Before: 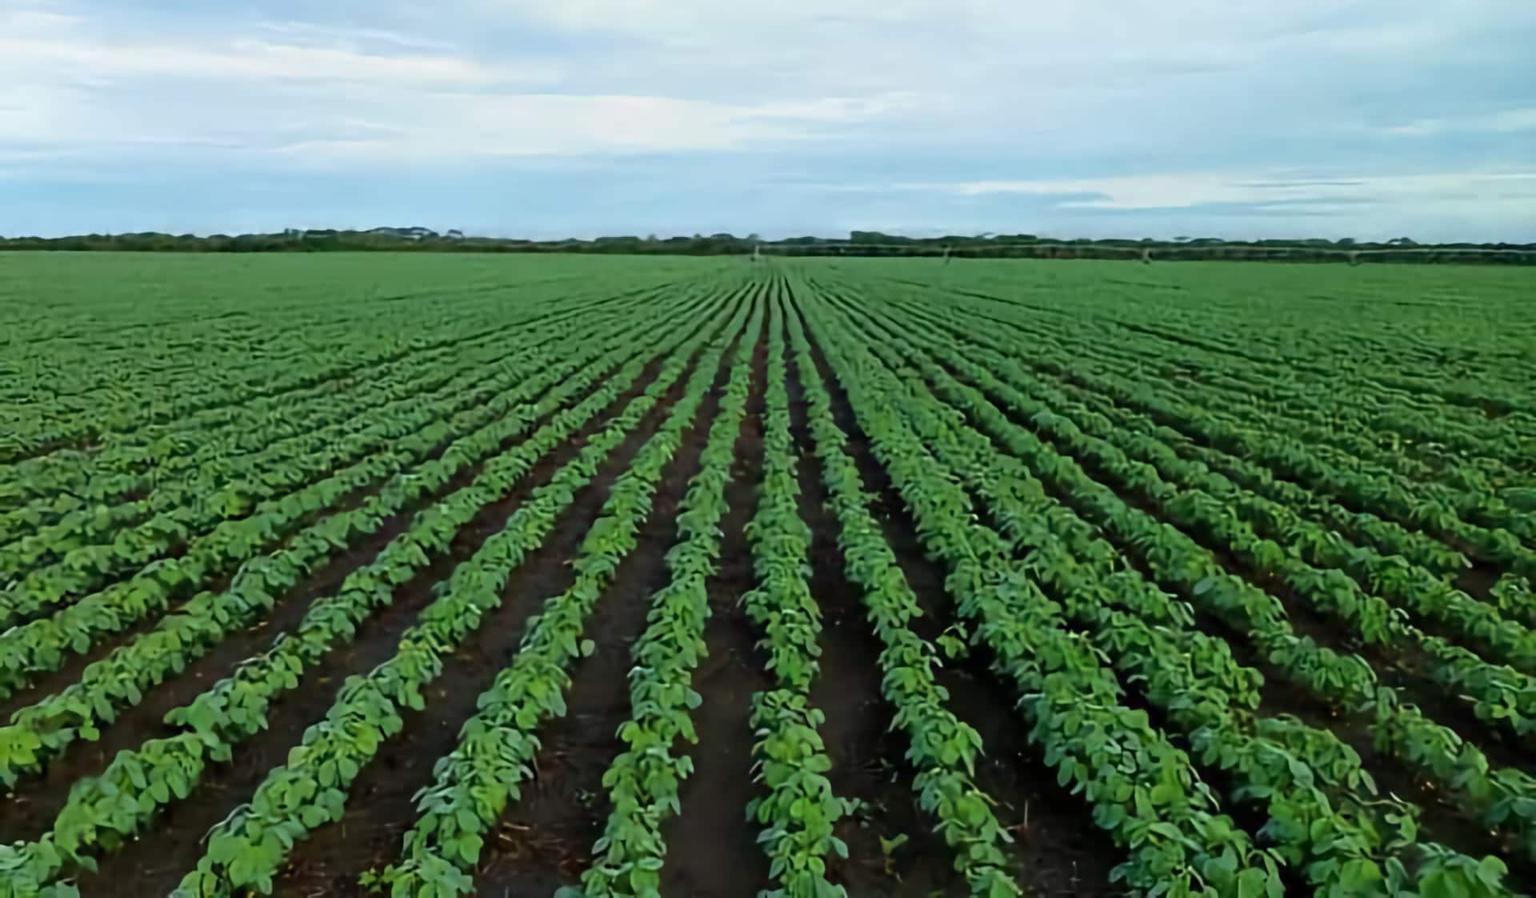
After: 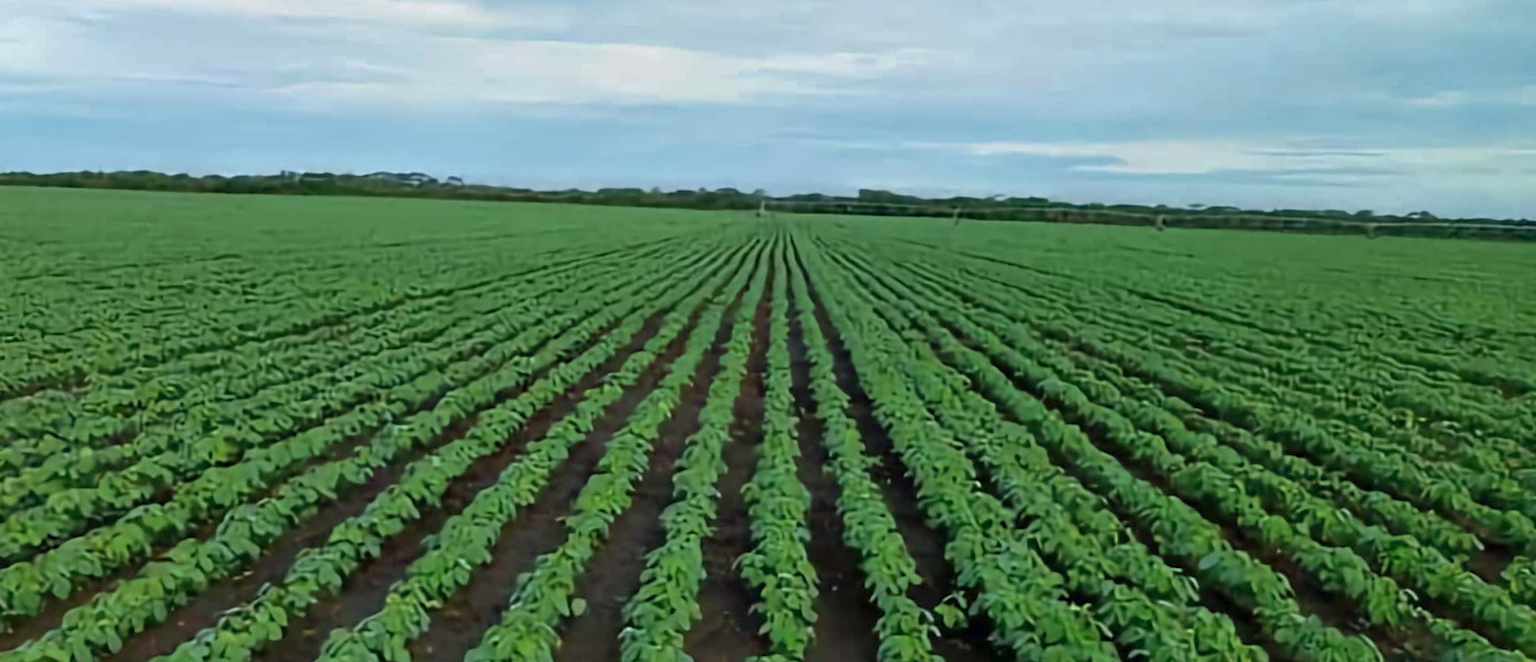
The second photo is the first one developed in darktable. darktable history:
shadows and highlights: on, module defaults
rotate and perspective: rotation 1.57°, crop left 0.018, crop right 0.982, crop top 0.039, crop bottom 0.961
crop: top 3.857%, bottom 21.132%
